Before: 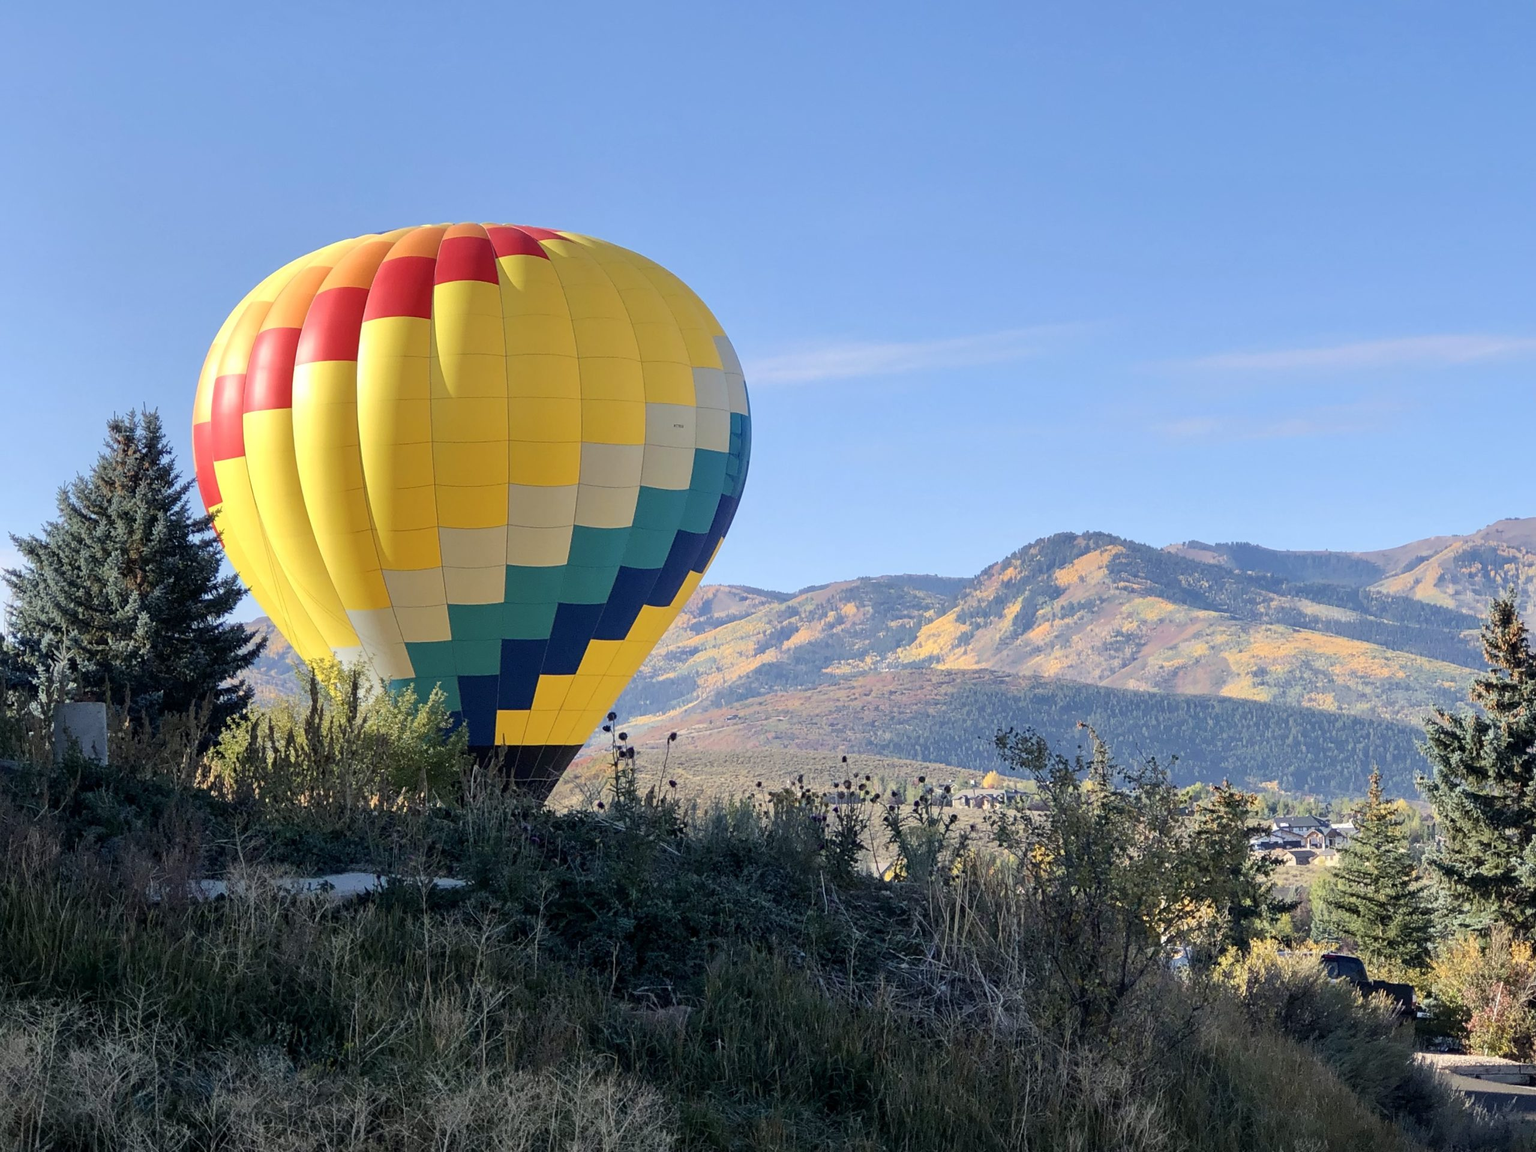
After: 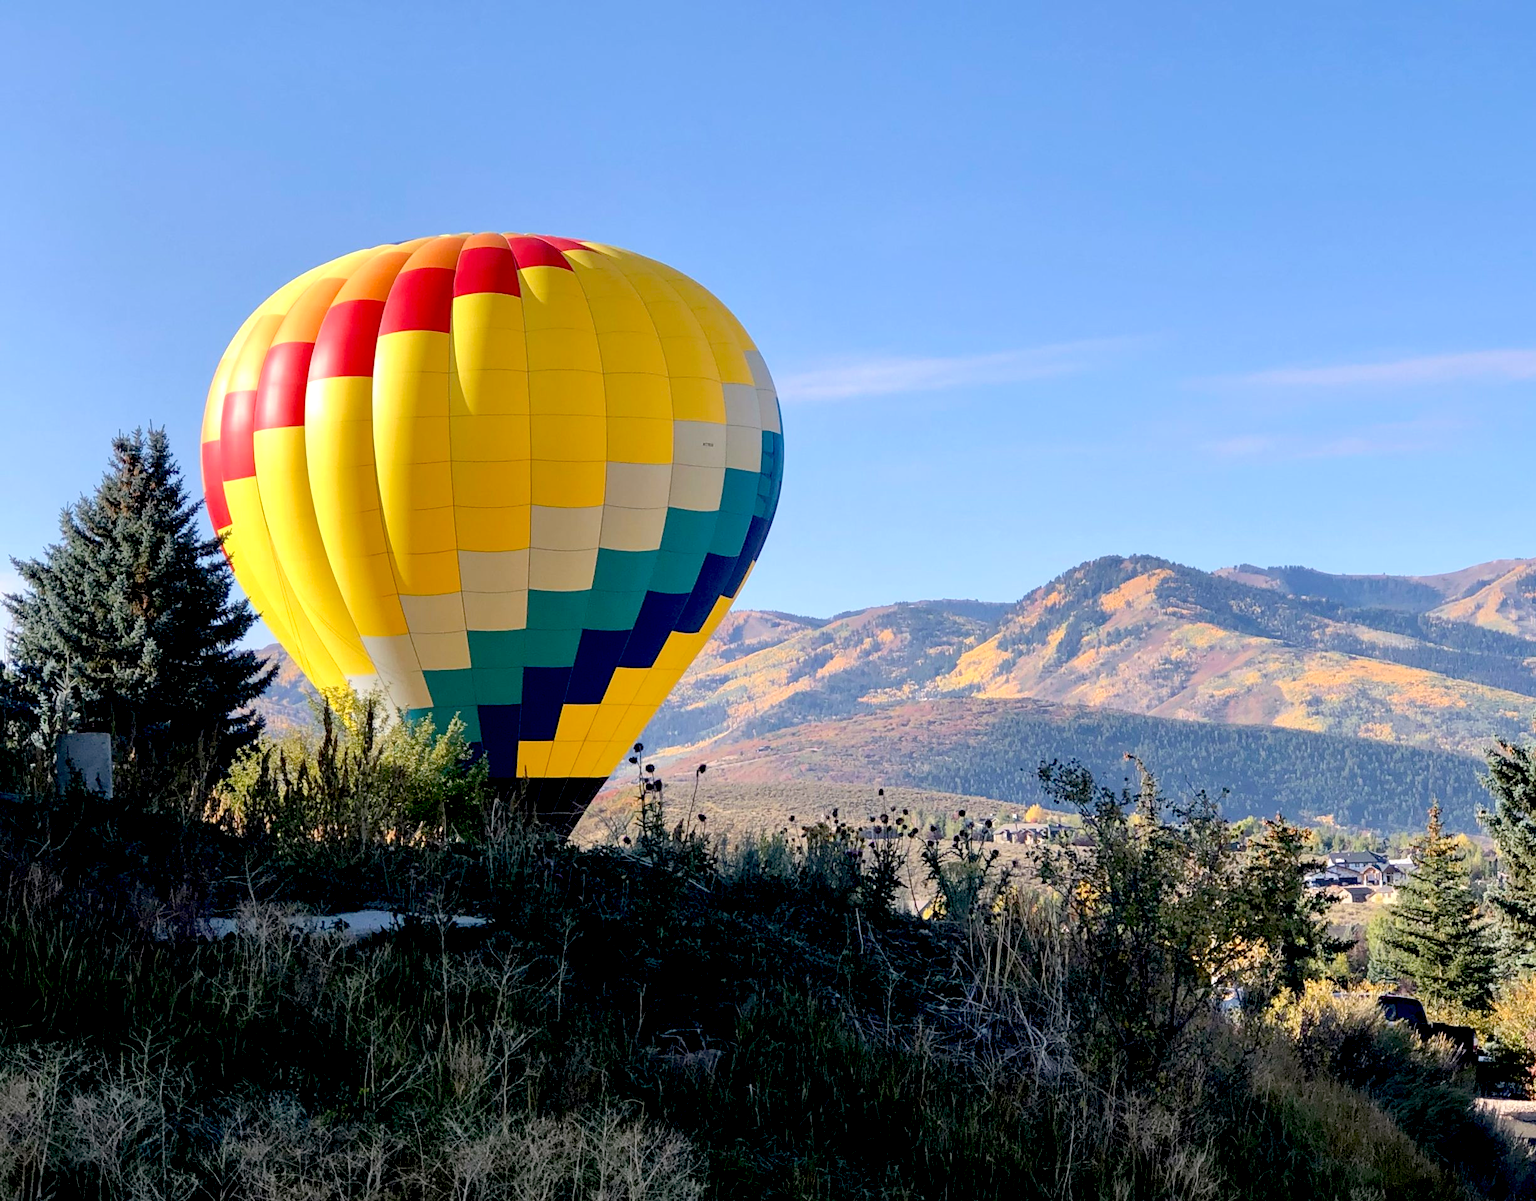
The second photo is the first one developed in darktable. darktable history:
crop: right 4.126%, bottom 0.031%
color correction: highlights a* 3.12, highlights b* -1.55, shadows a* -0.101, shadows b* 2.52, saturation 0.98
exposure: black level correction 0.025, exposure 0.182 EV, compensate highlight preservation false
